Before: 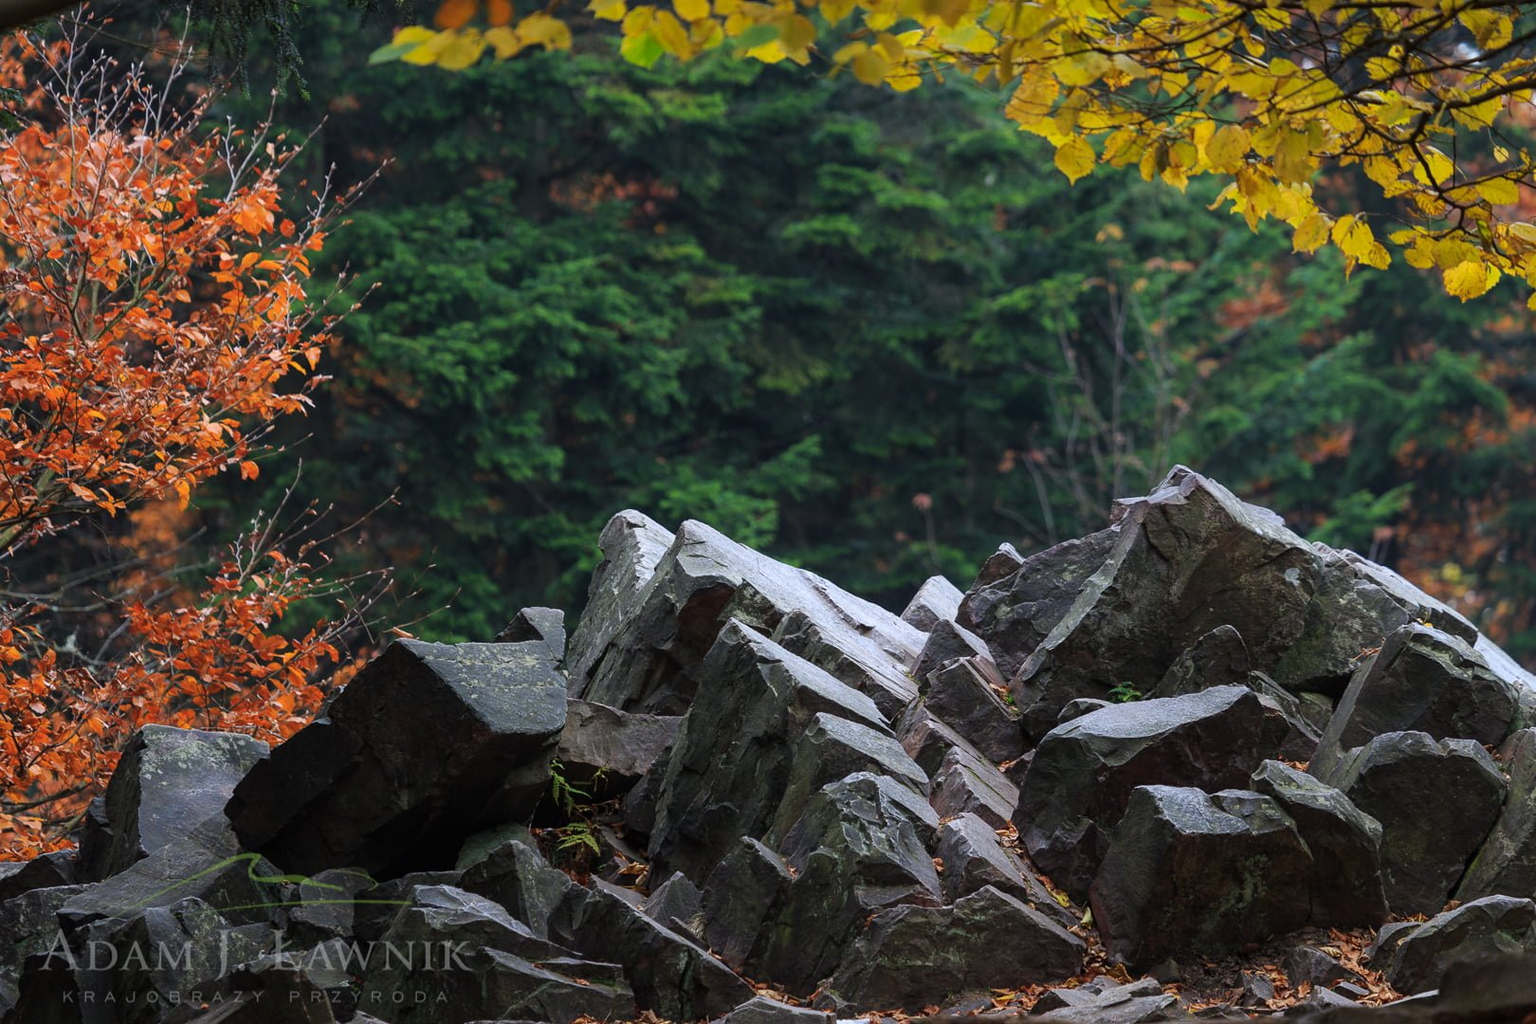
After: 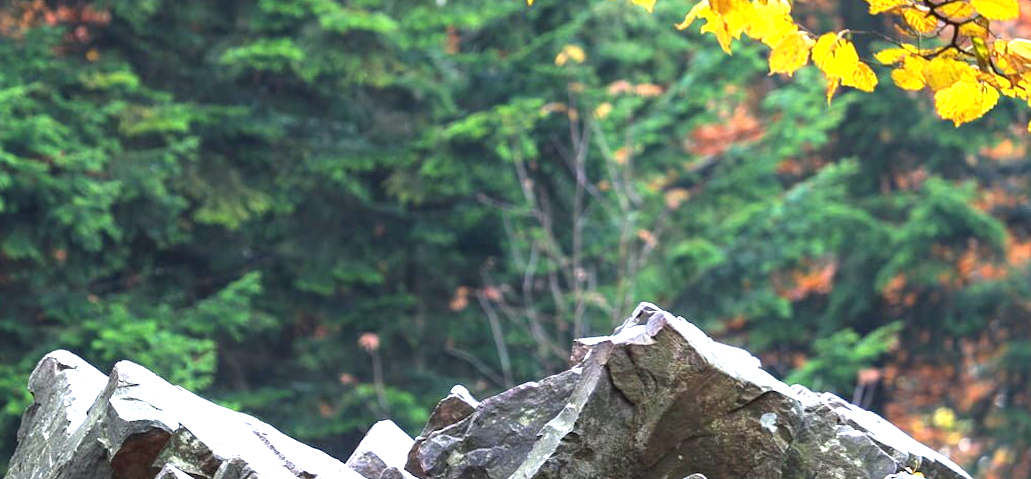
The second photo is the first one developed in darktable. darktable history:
crop: left 36.005%, top 18.293%, right 0.31%, bottom 38.444%
exposure: black level correction 0.001, exposure 1.719 EV, compensate exposure bias true, compensate highlight preservation false
rotate and perspective: lens shift (horizontal) -0.055, automatic cropping off
